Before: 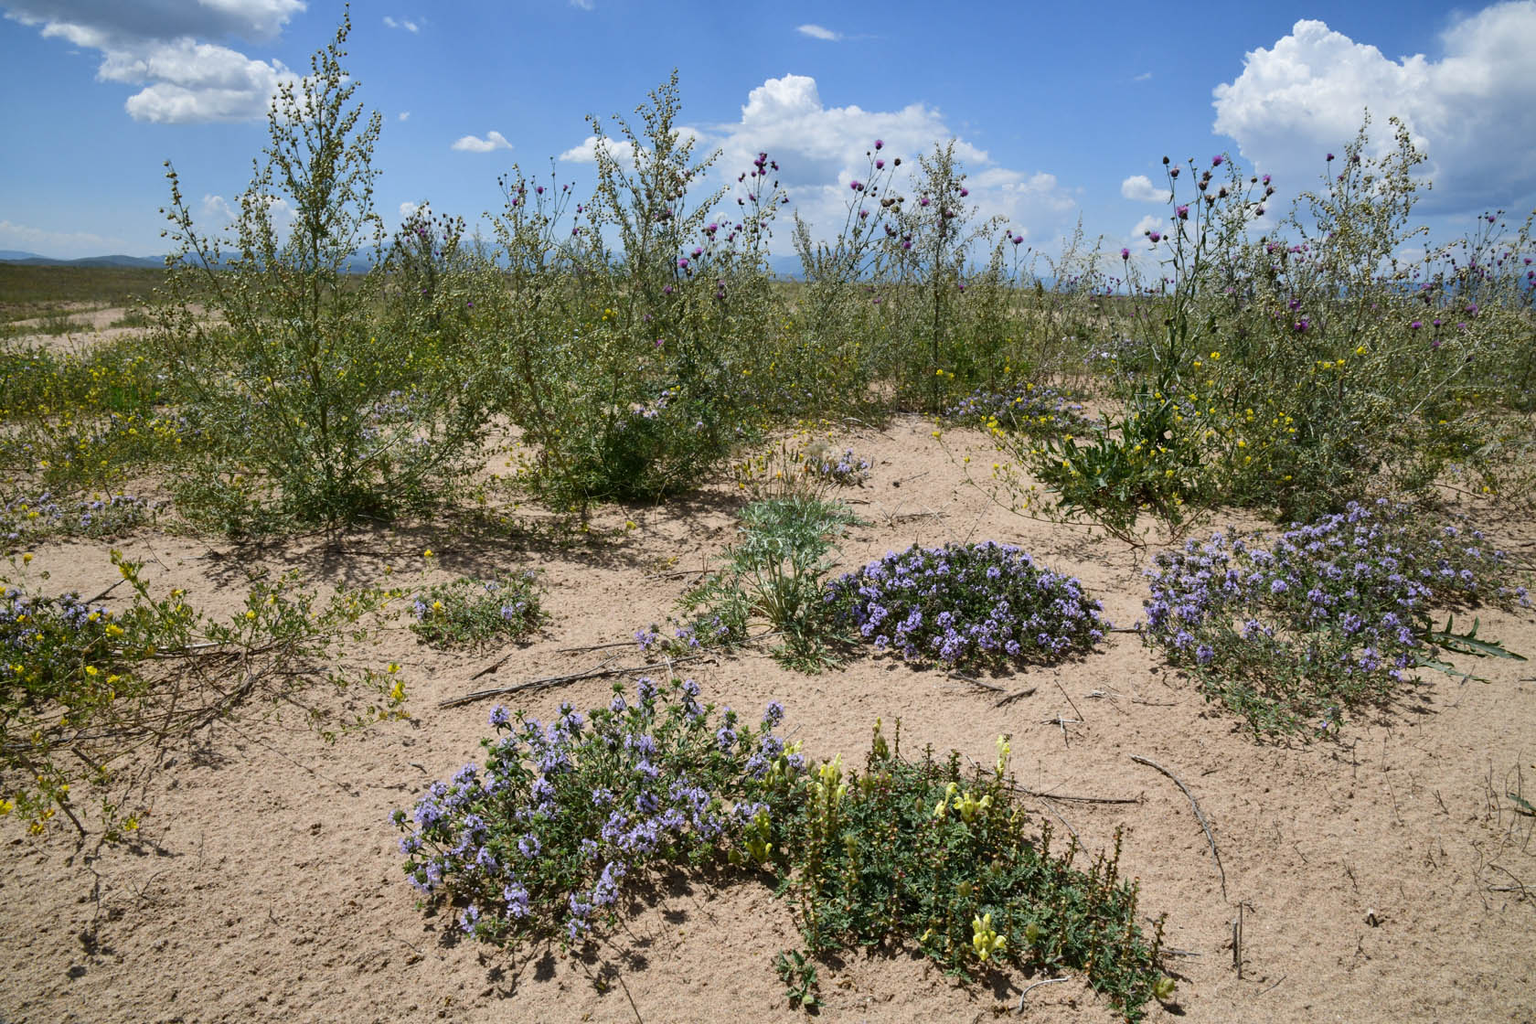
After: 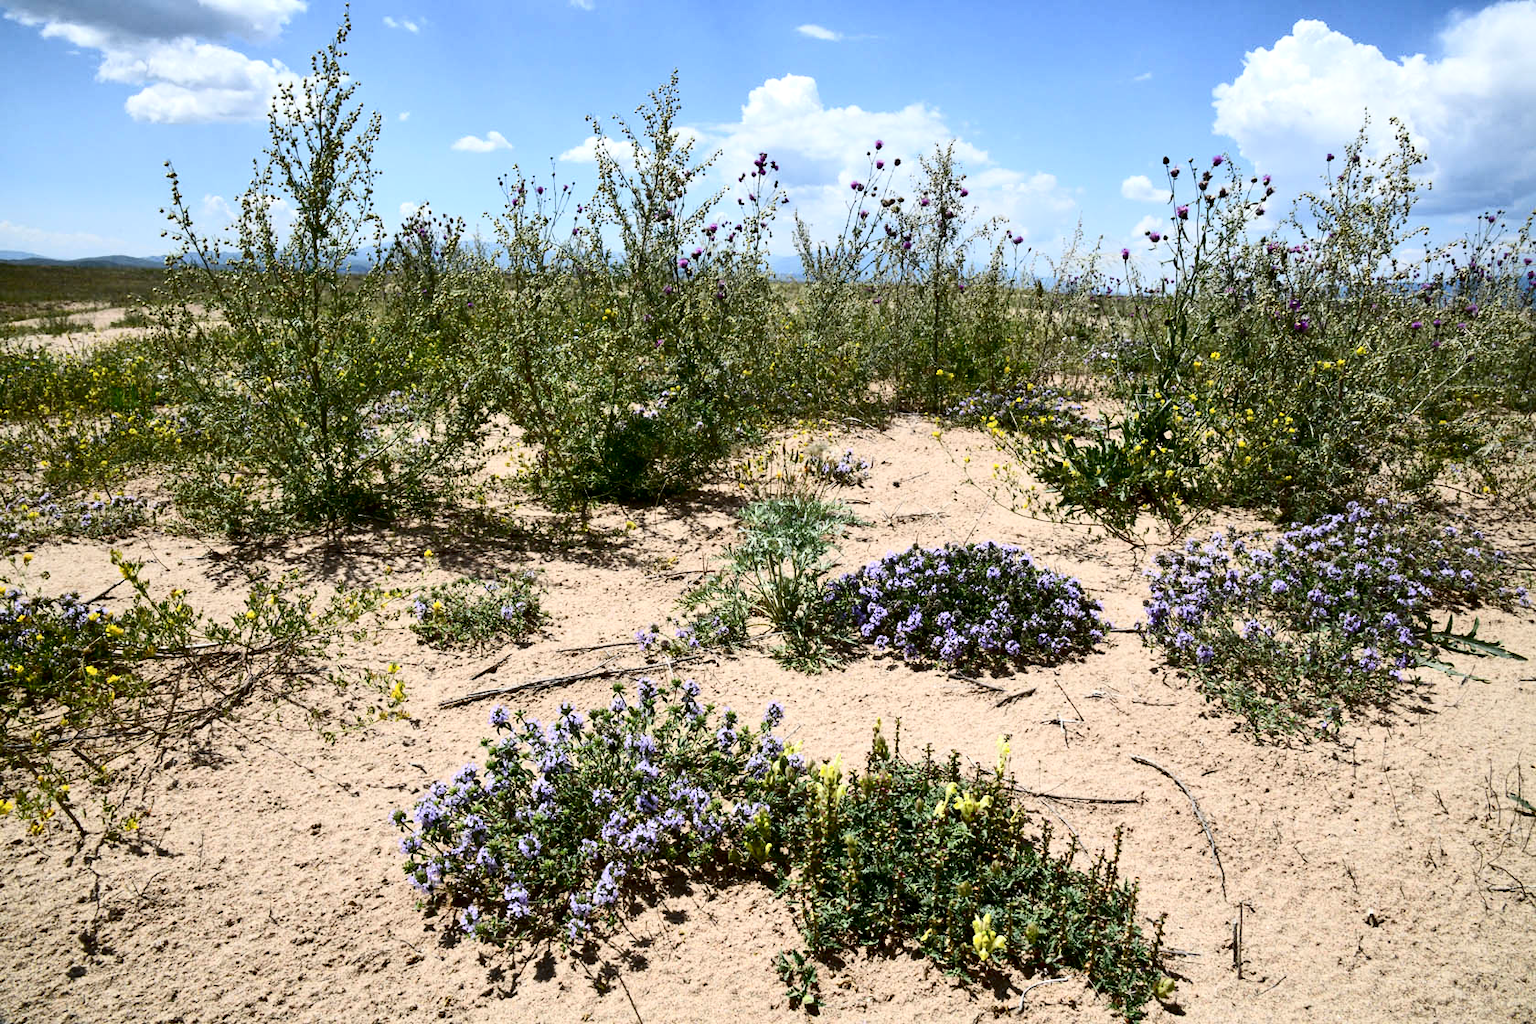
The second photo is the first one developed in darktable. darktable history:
exposure: black level correction 0.005, exposure 0.417 EV, compensate highlight preservation false
contrast brightness saturation: contrast 0.28
